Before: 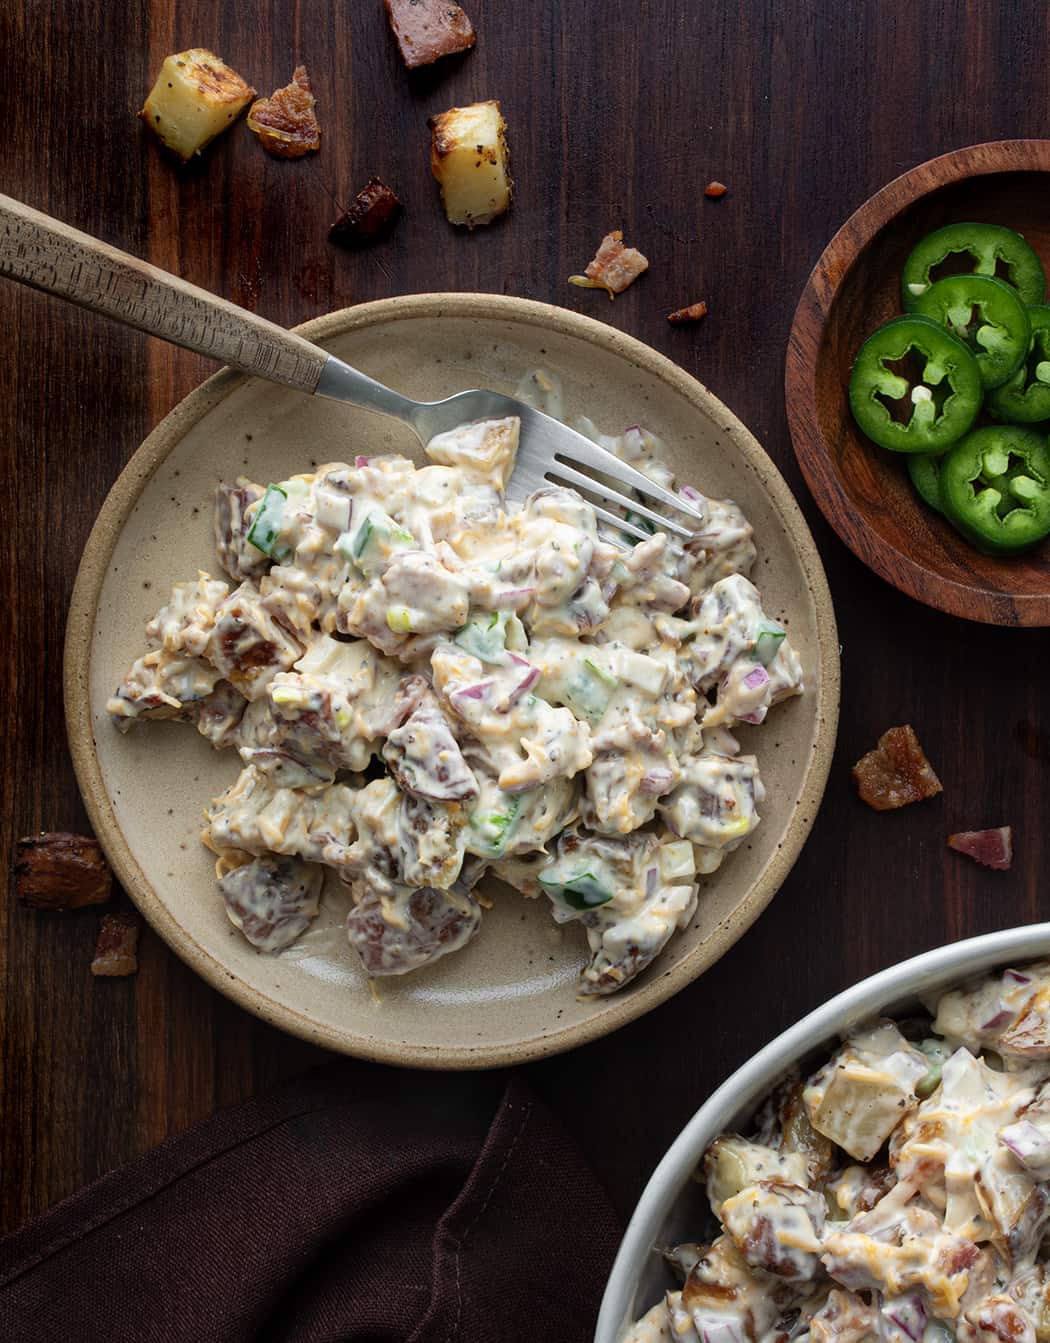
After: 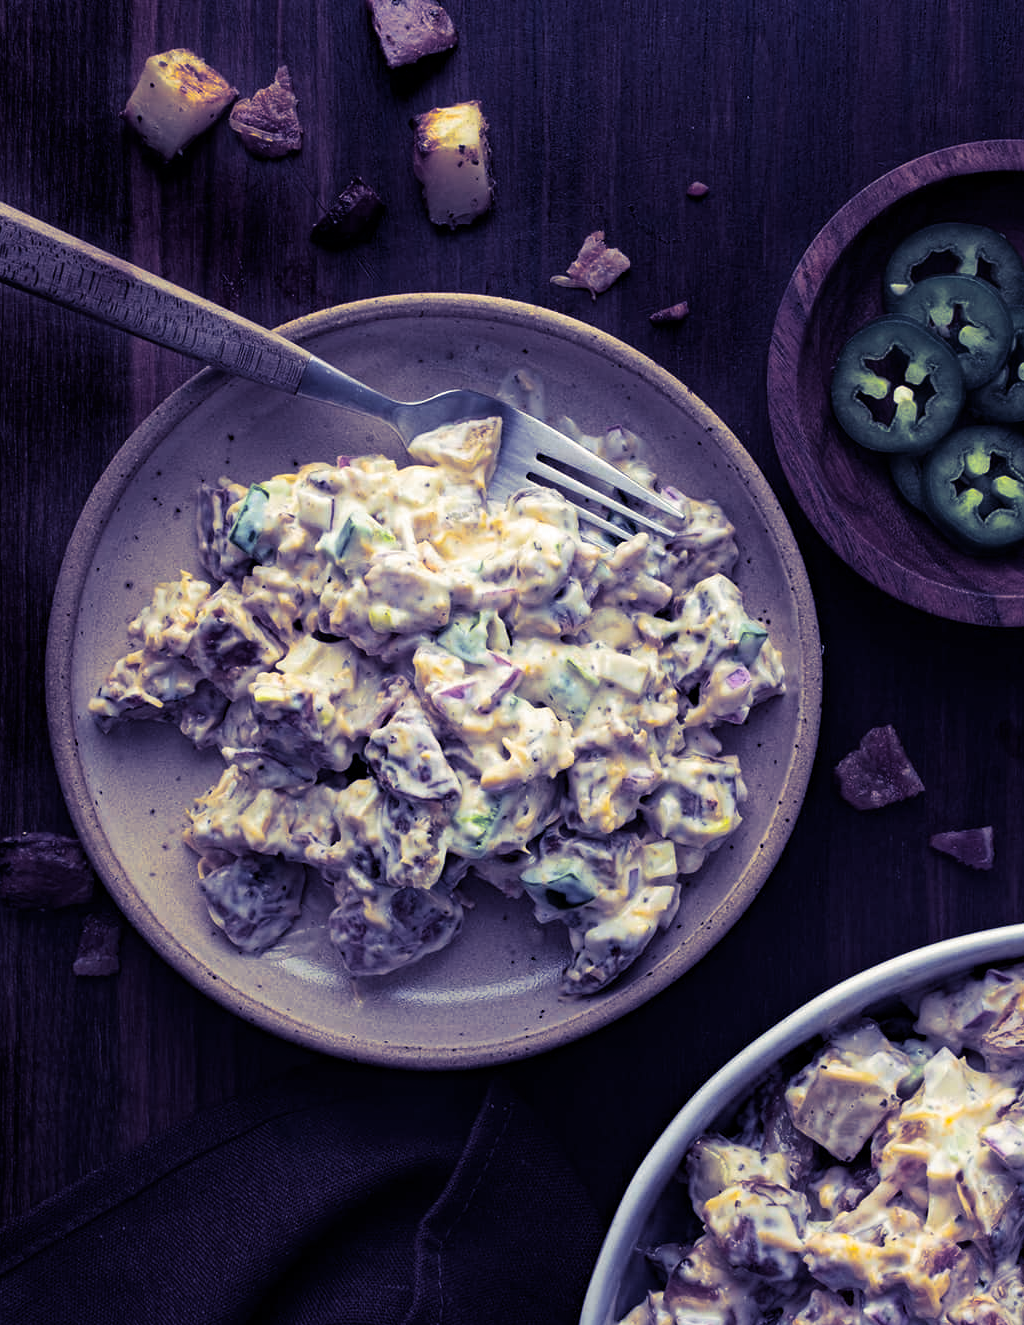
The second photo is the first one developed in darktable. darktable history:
crop and rotate: left 1.774%, right 0.633%, bottom 1.28%
split-toning: shadows › hue 242.67°, shadows › saturation 0.733, highlights › hue 45.33°, highlights › saturation 0.667, balance -53.304, compress 21.15%
haze removal: compatibility mode true, adaptive false
color contrast: green-magenta contrast 0.85, blue-yellow contrast 1.25, unbound 0
